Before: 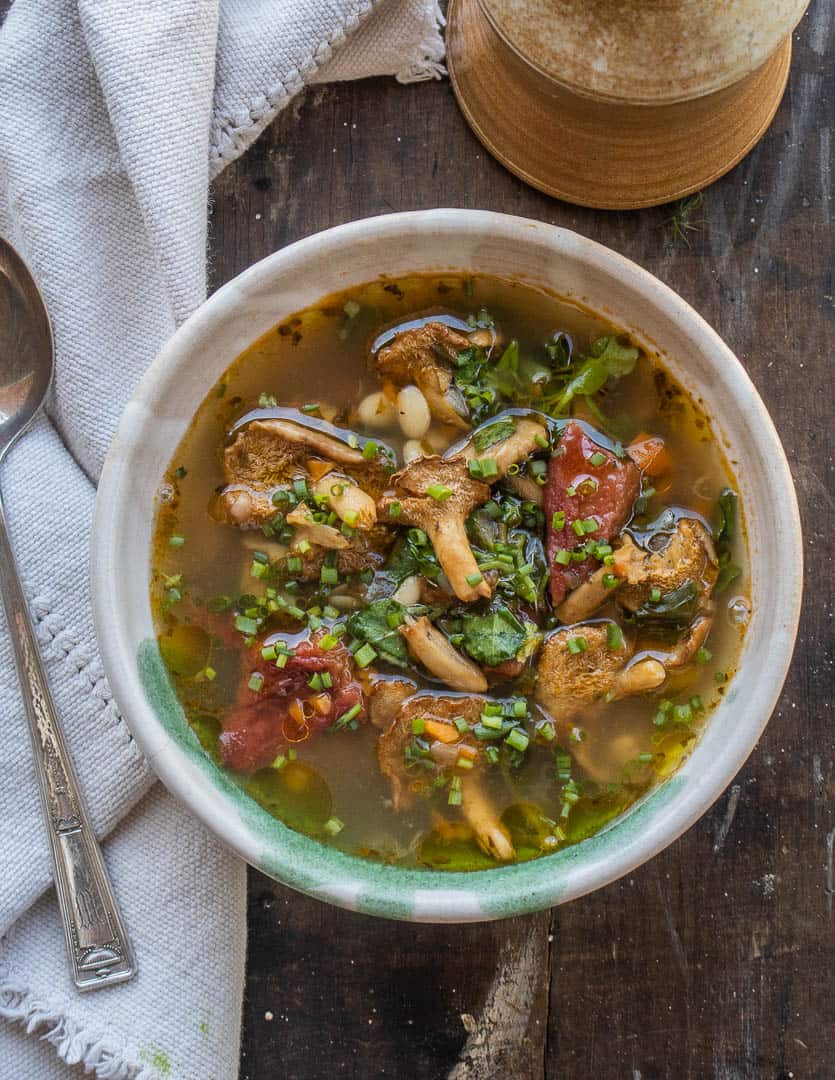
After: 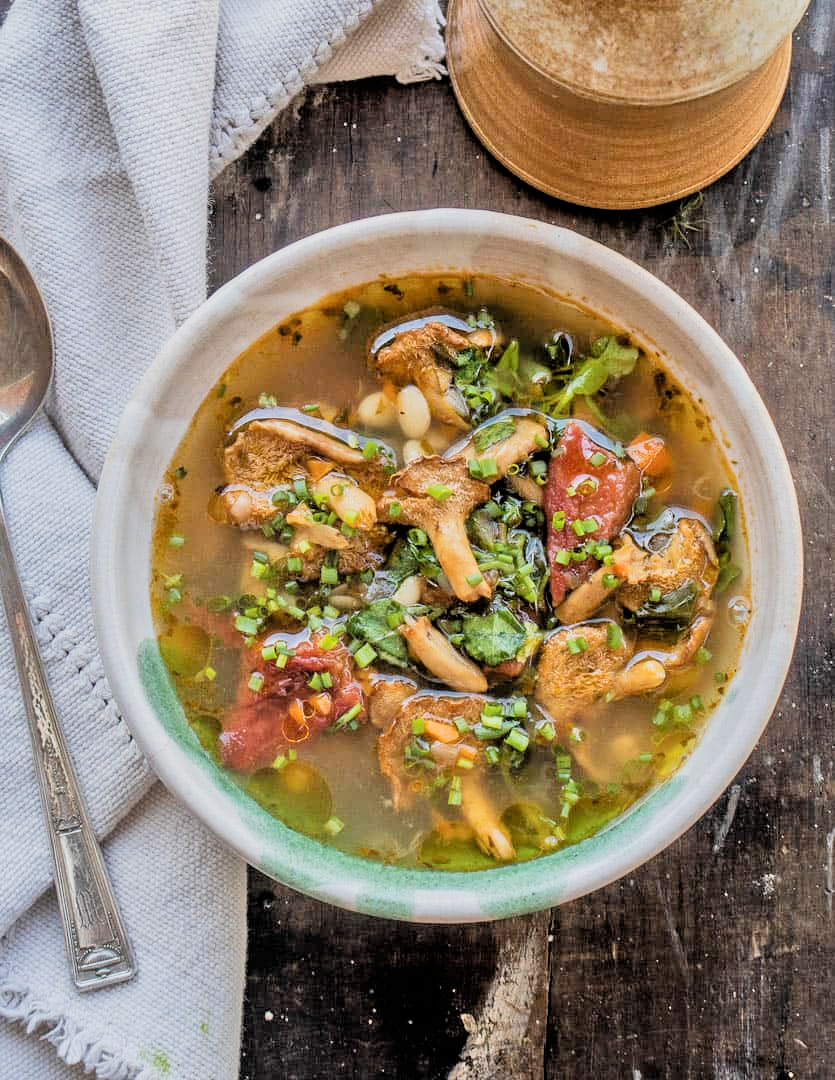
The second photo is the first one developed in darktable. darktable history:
tone equalizer: -7 EV 0.15 EV, -6 EV 0.6 EV, -5 EV 1.15 EV, -4 EV 1.33 EV, -3 EV 1.15 EV, -2 EV 0.6 EV, -1 EV 0.15 EV, mask exposure compensation -0.5 EV
filmic rgb: black relative exposure -5 EV, hardness 2.88, contrast 1.4, highlights saturation mix -30%
